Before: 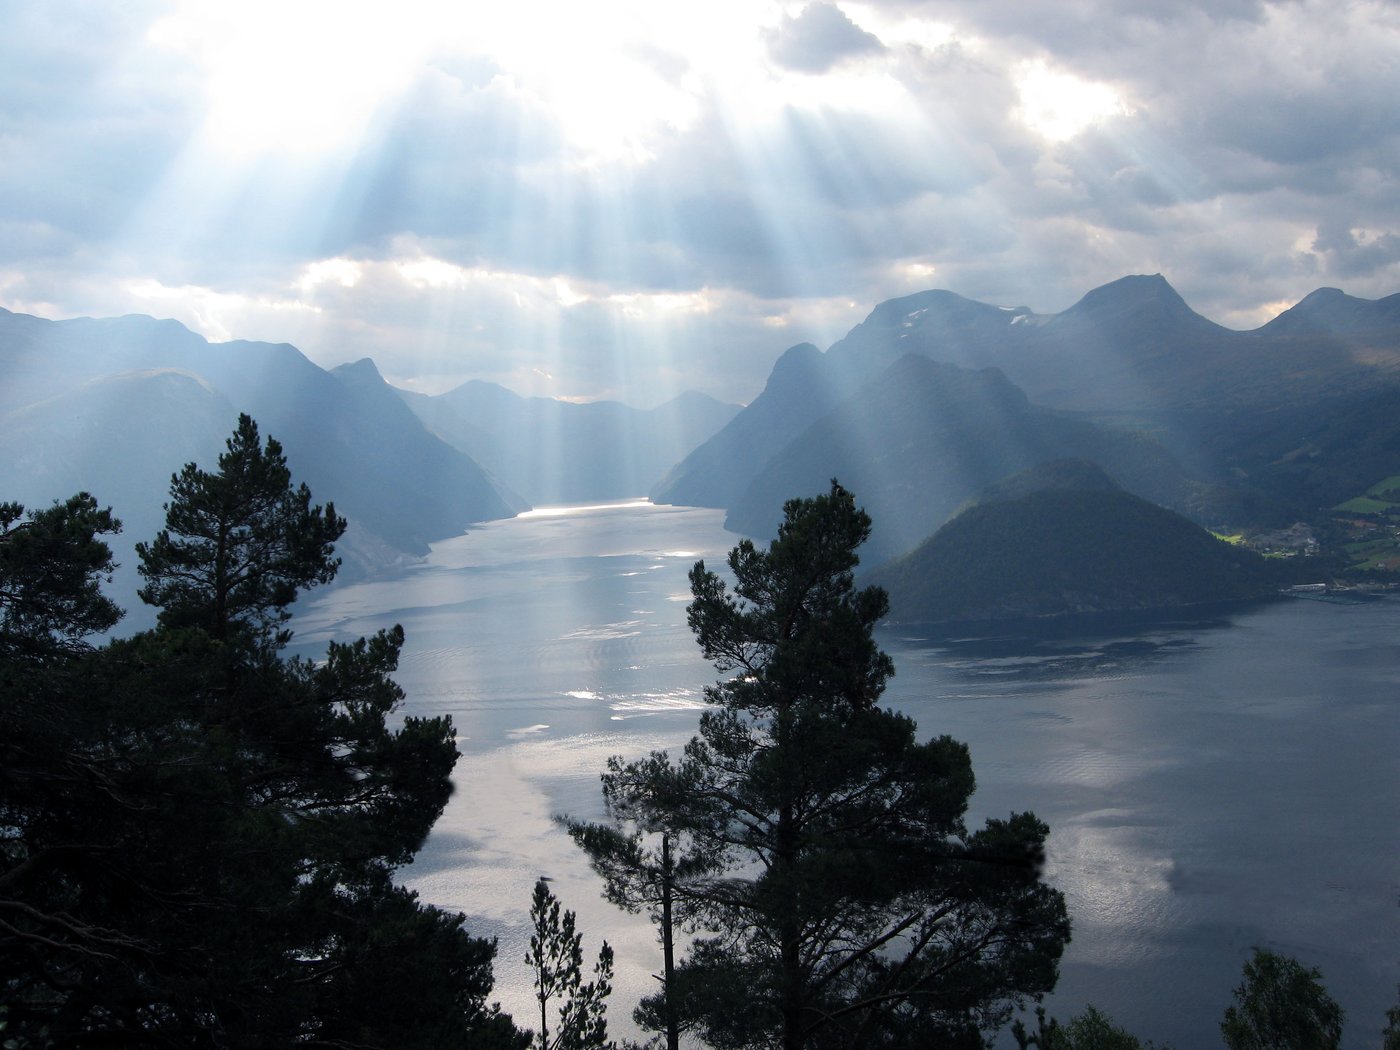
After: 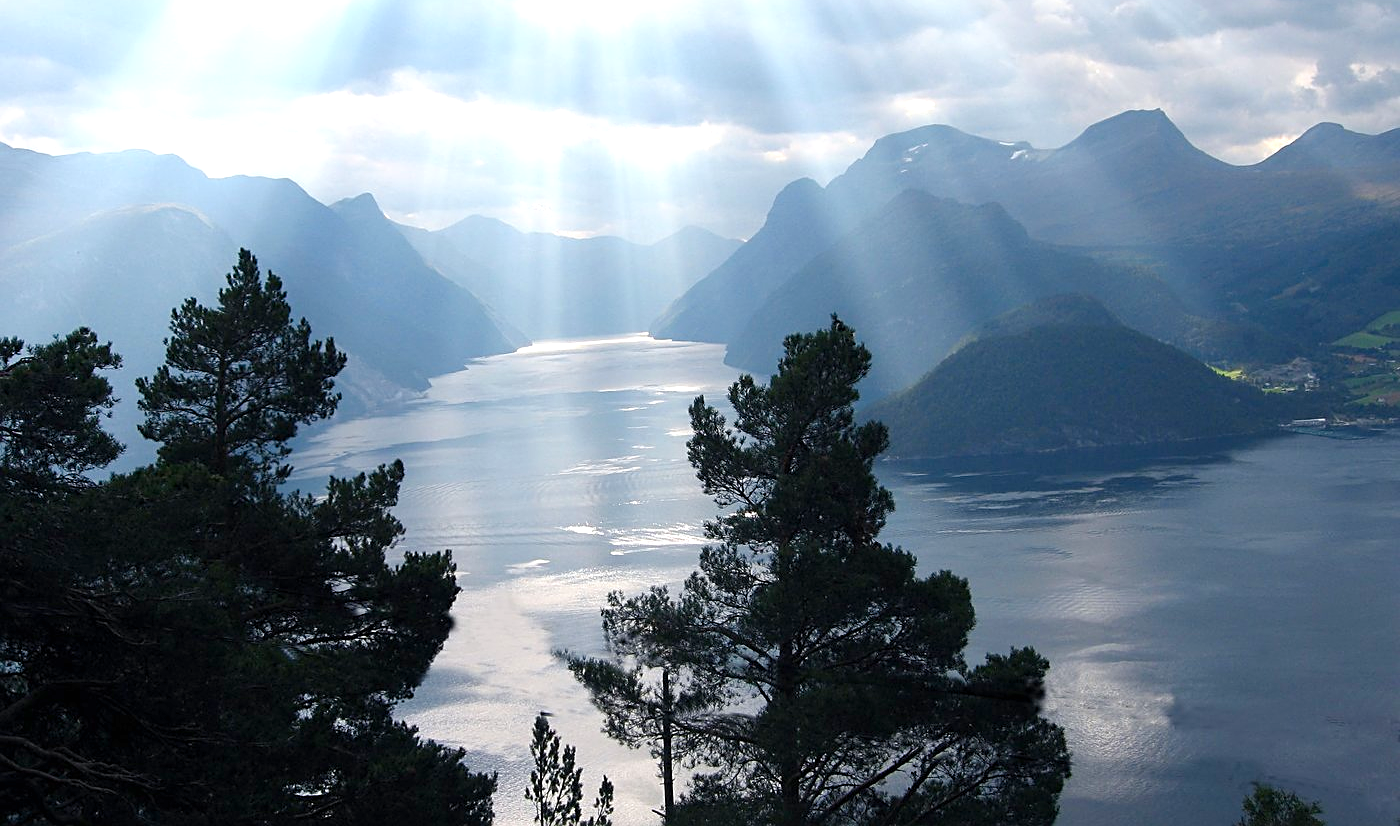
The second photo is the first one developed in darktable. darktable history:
exposure: black level correction 0, exposure 0.5 EV, compensate exposure bias true, compensate highlight preservation false
crop and rotate: top 15.774%, bottom 5.506%
sharpen: on, module defaults
color balance rgb: perceptual saturation grading › global saturation 20%, perceptual saturation grading › highlights -25%, perceptual saturation grading › shadows 25%
